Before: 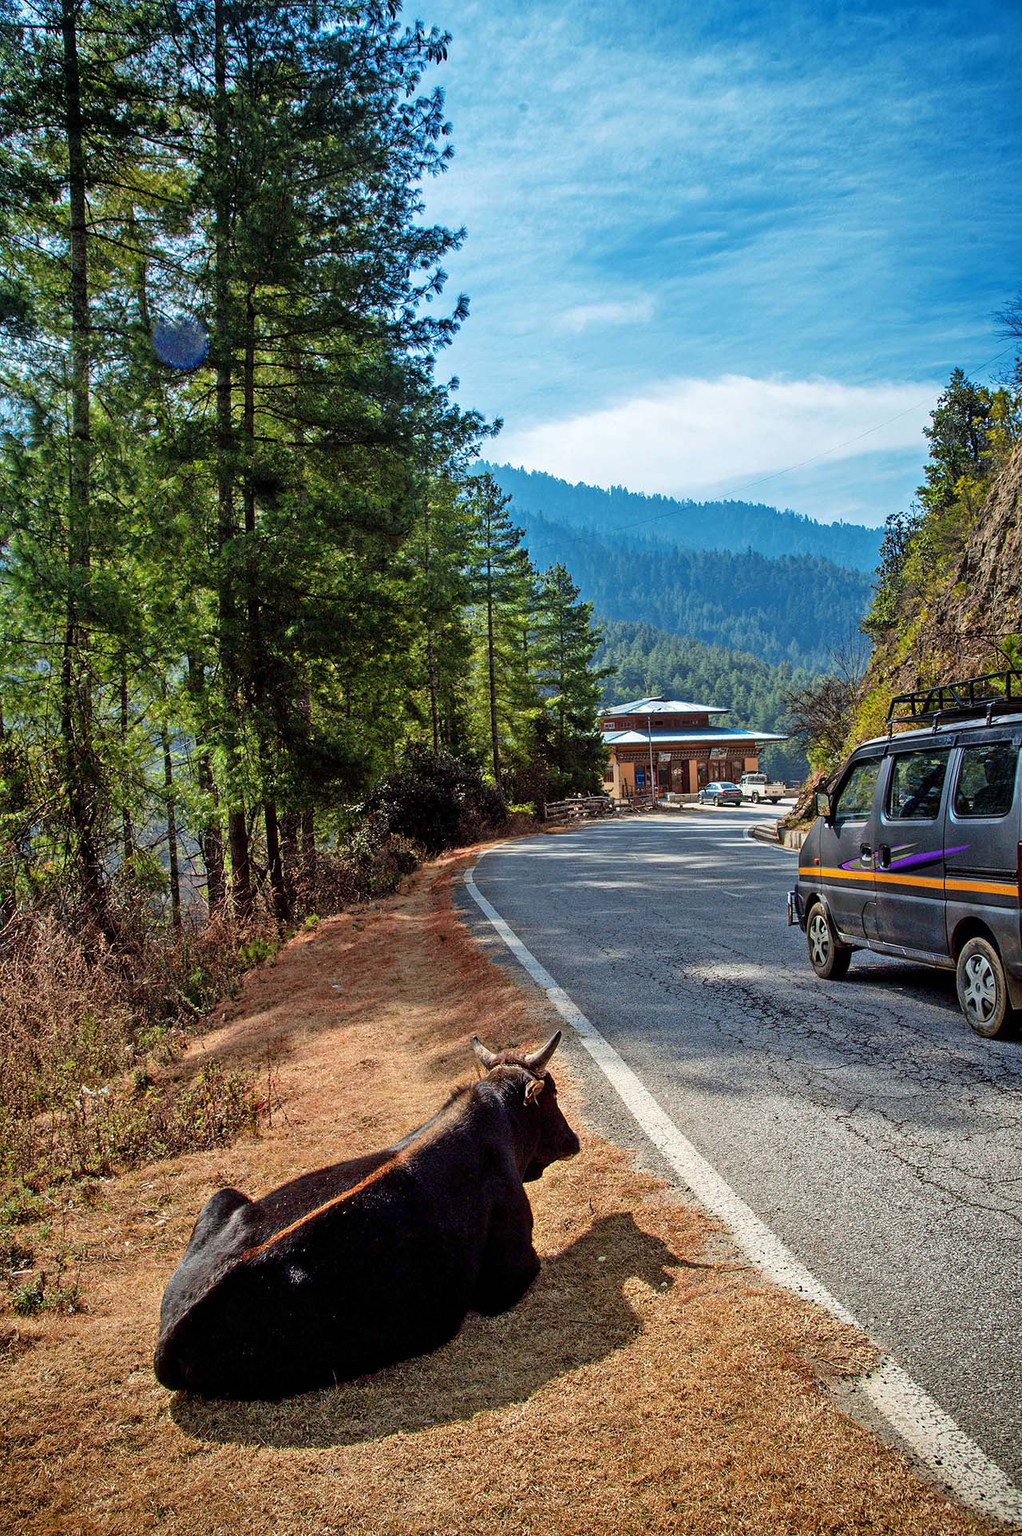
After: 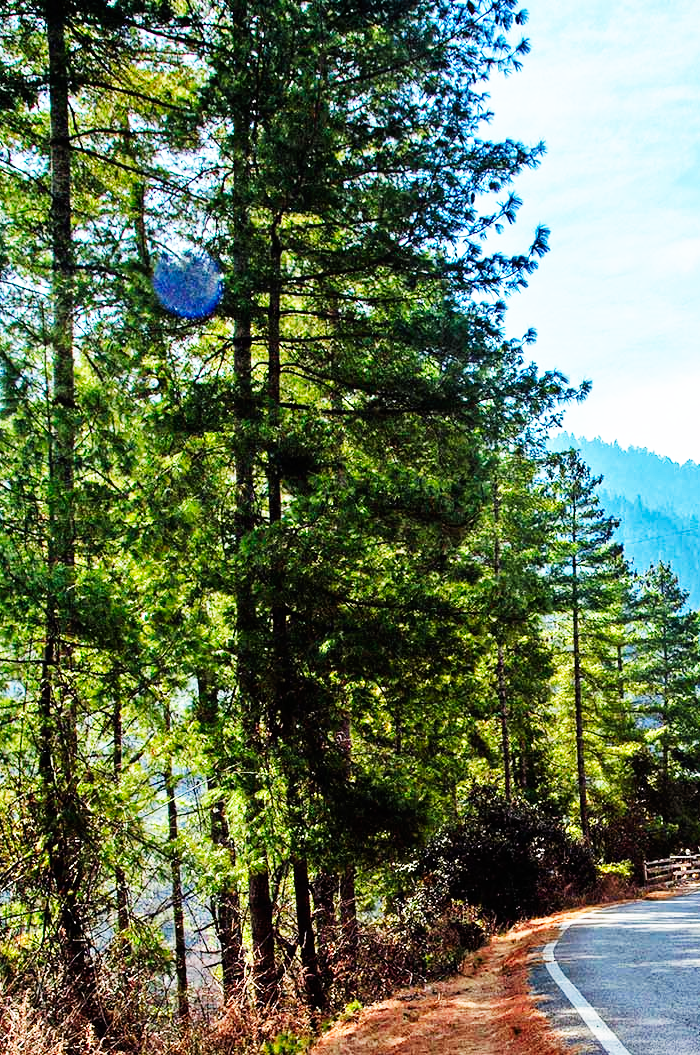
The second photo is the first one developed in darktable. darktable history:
crop and rotate: left 3.047%, top 7.509%, right 42.236%, bottom 37.598%
base curve: curves: ch0 [(0, 0) (0.007, 0.004) (0.027, 0.03) (0.046, 0.07) (0.207, 0.54) (0.442, 0.872) (0.673, 0.972) (1, 1)], preserve colors none
